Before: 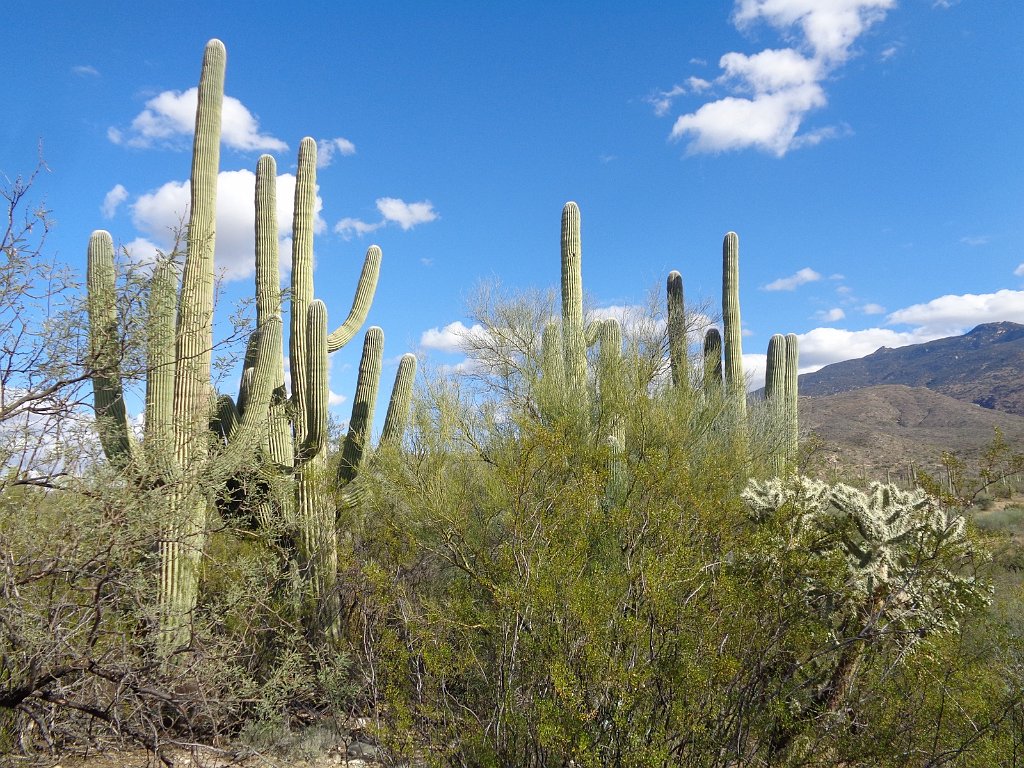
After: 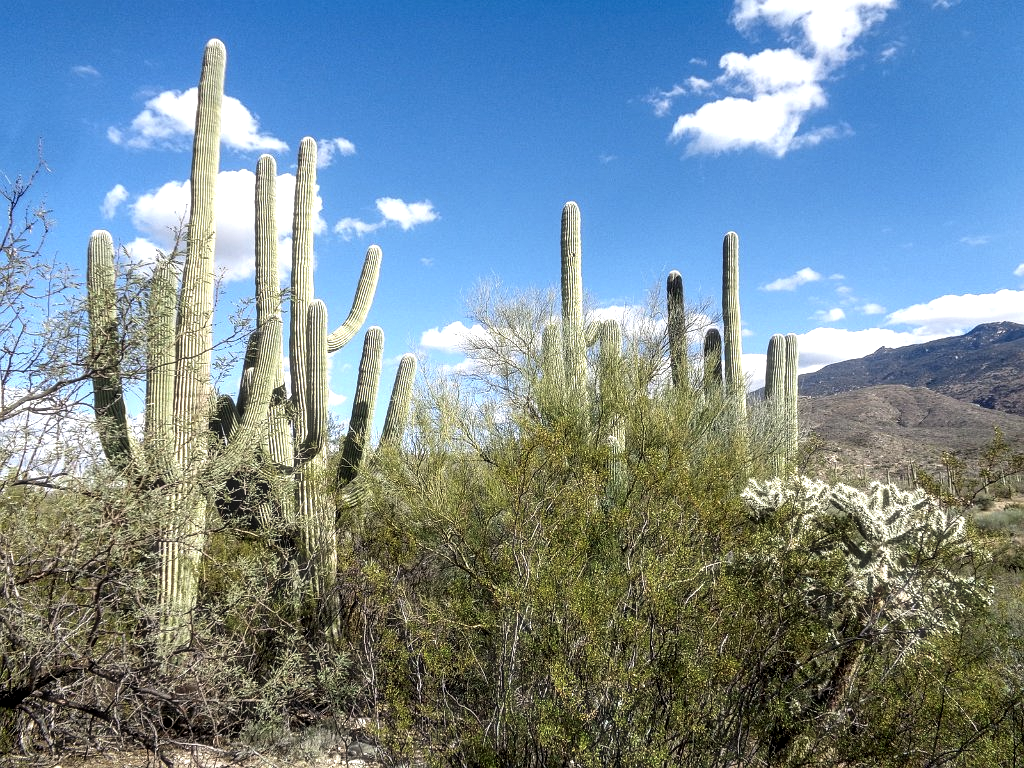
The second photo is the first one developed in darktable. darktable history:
haze removal: strength -0.1, adaptive false
local contrast: highlights 80%, shadows 57%, detail 175%, midtone range 0.602
